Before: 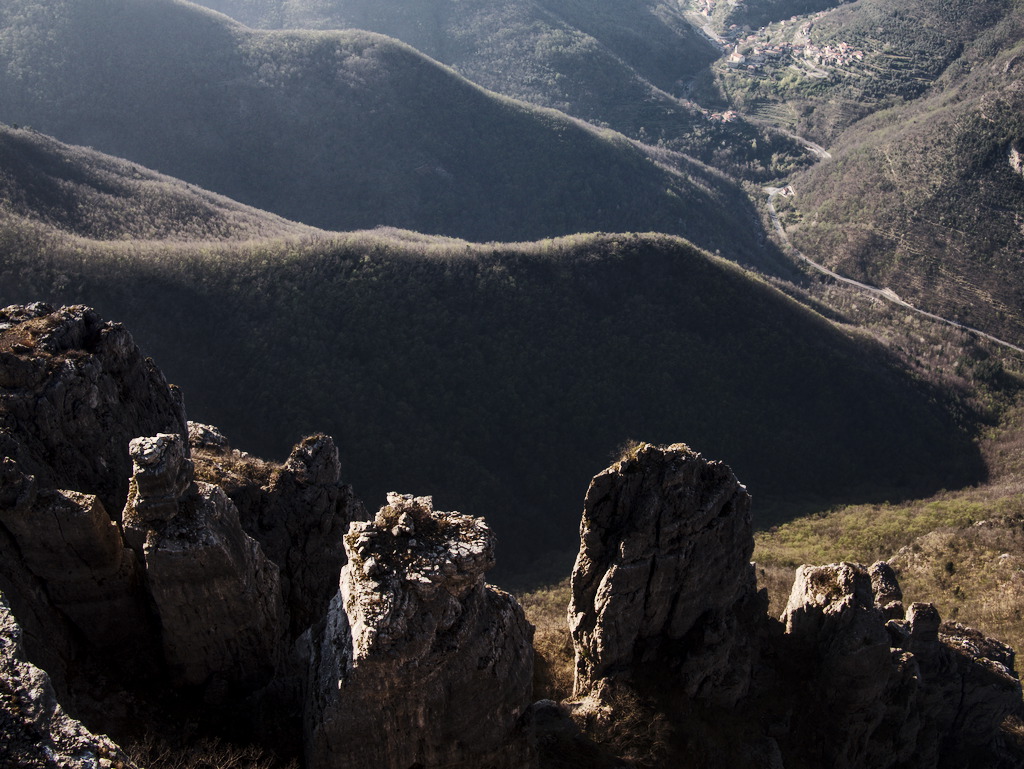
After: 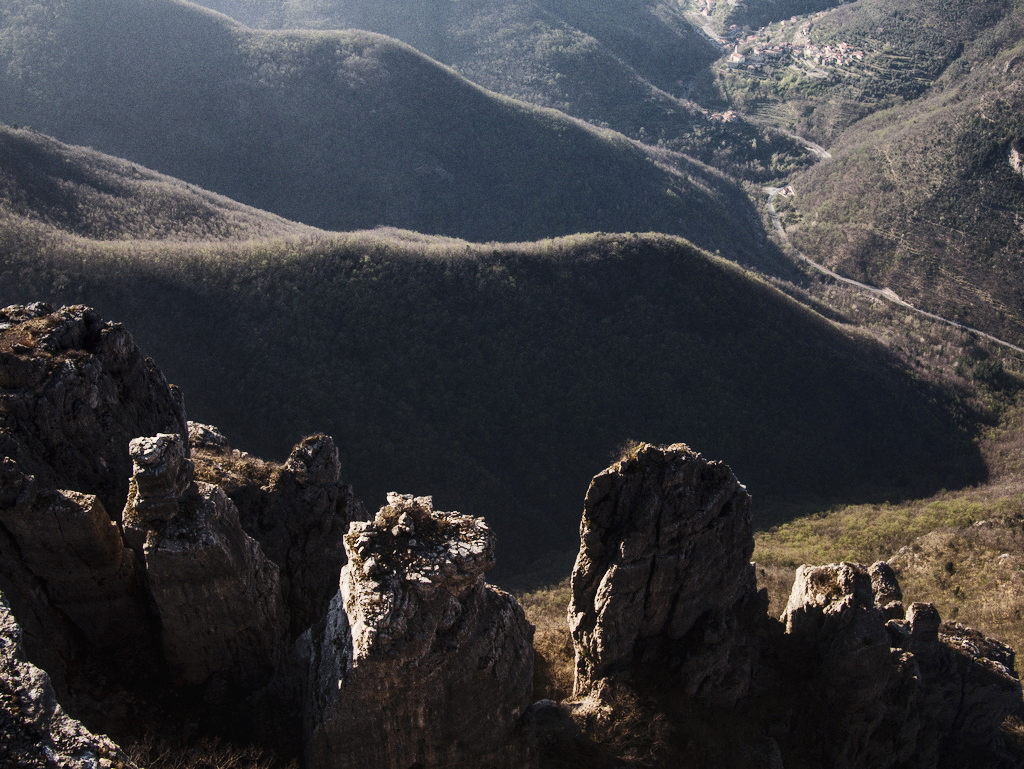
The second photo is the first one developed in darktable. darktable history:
bloom: size 40%
grain: coarseness 3.21 ISO
